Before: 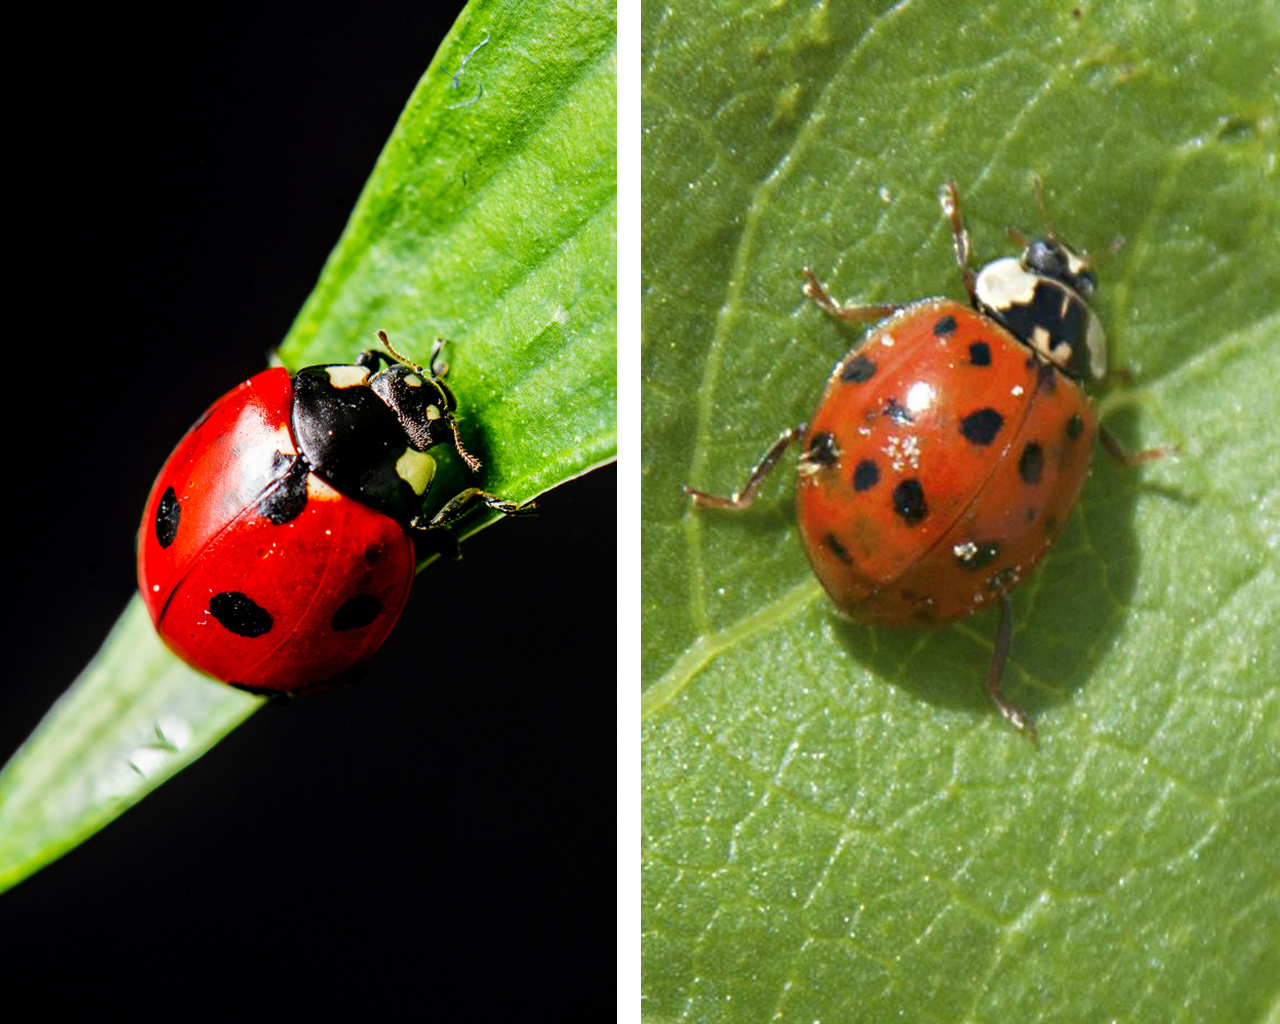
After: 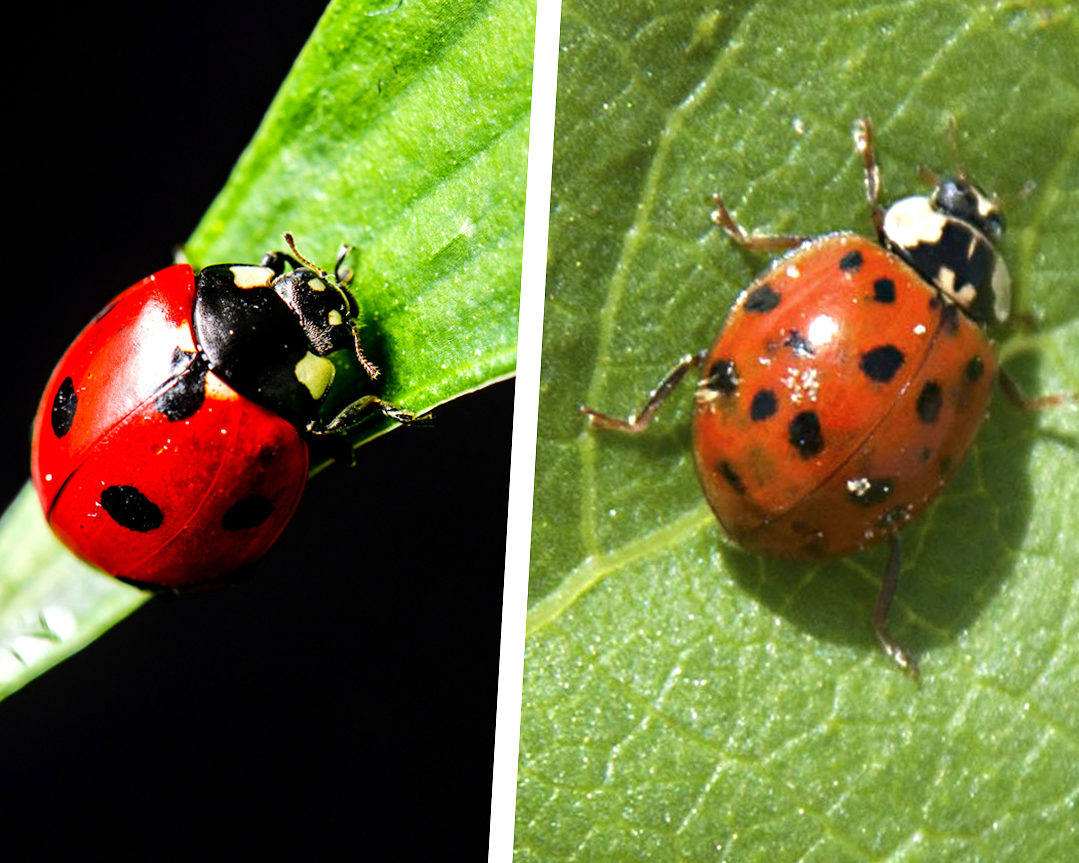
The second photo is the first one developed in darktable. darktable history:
tone equalizer: -8 EV -0.417 EV, -7 EV -0.389 EV, -6 EV -0.333 EV, -5 EV -0.222 EV, -3 EV 0.222 EV, -2 EV 0.333 EV, -1 EV 0.389 EV, +0 EV 0.417 EV, edges refinement/feathering 500, mask exposure compensation -1.57 EV, preserve details no
crop and rotate: angle -3.27°, left 5.211%, top 5.211%, right 4.607%, bottom 4.607%
